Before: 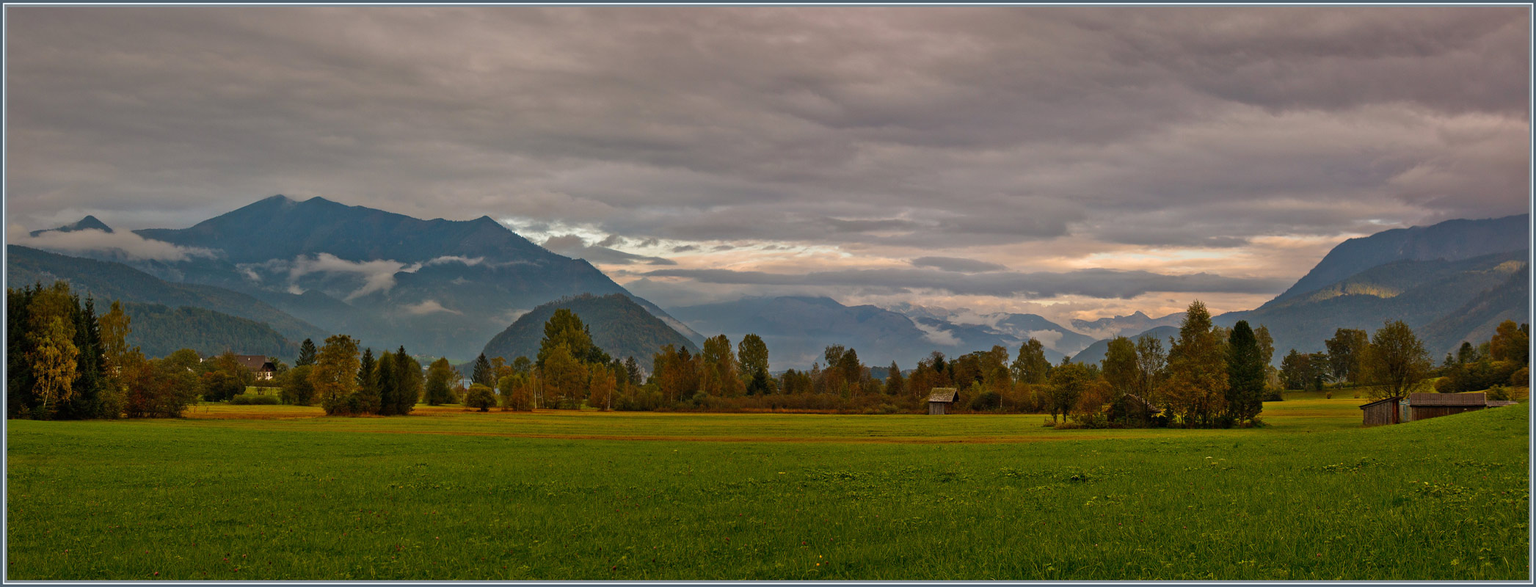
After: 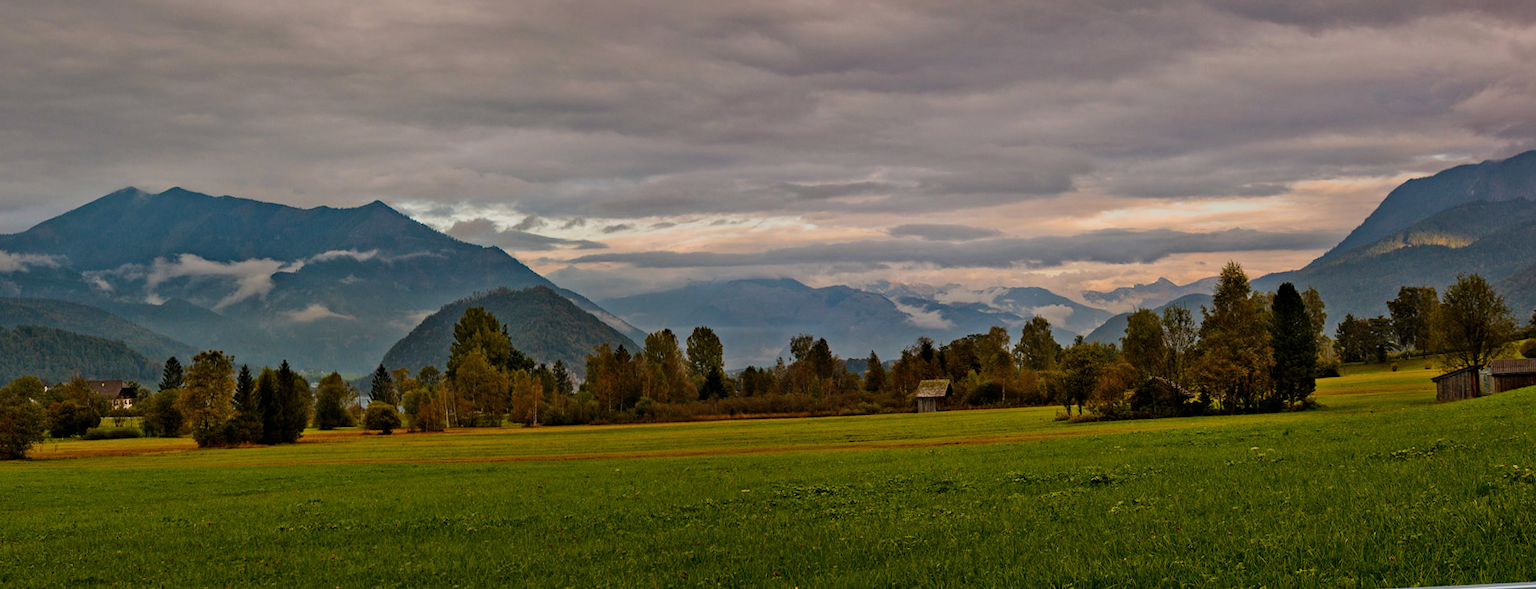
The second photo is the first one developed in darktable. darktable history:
filmic rgb: black relative exposure -7.65 EV, white relative exposure 4.56 EV, threshold 5.97 EV, hardness 3.61, enable highlight reconstruction true
crop and rotate: angle 2.7°, left 6.075%, top 5.709%
haze removal: compatibility mode true, adaptive false
color balance rgb: shadows lift › luminance -19.633%, power › hue 208.07°, highlights gain › chroma 1.016%, highlights gain › hue 53.81°, perceptual saturation grading › global saturation 0.058%
exposure: exposure 0.203 EV, compensate highlight preservation false
